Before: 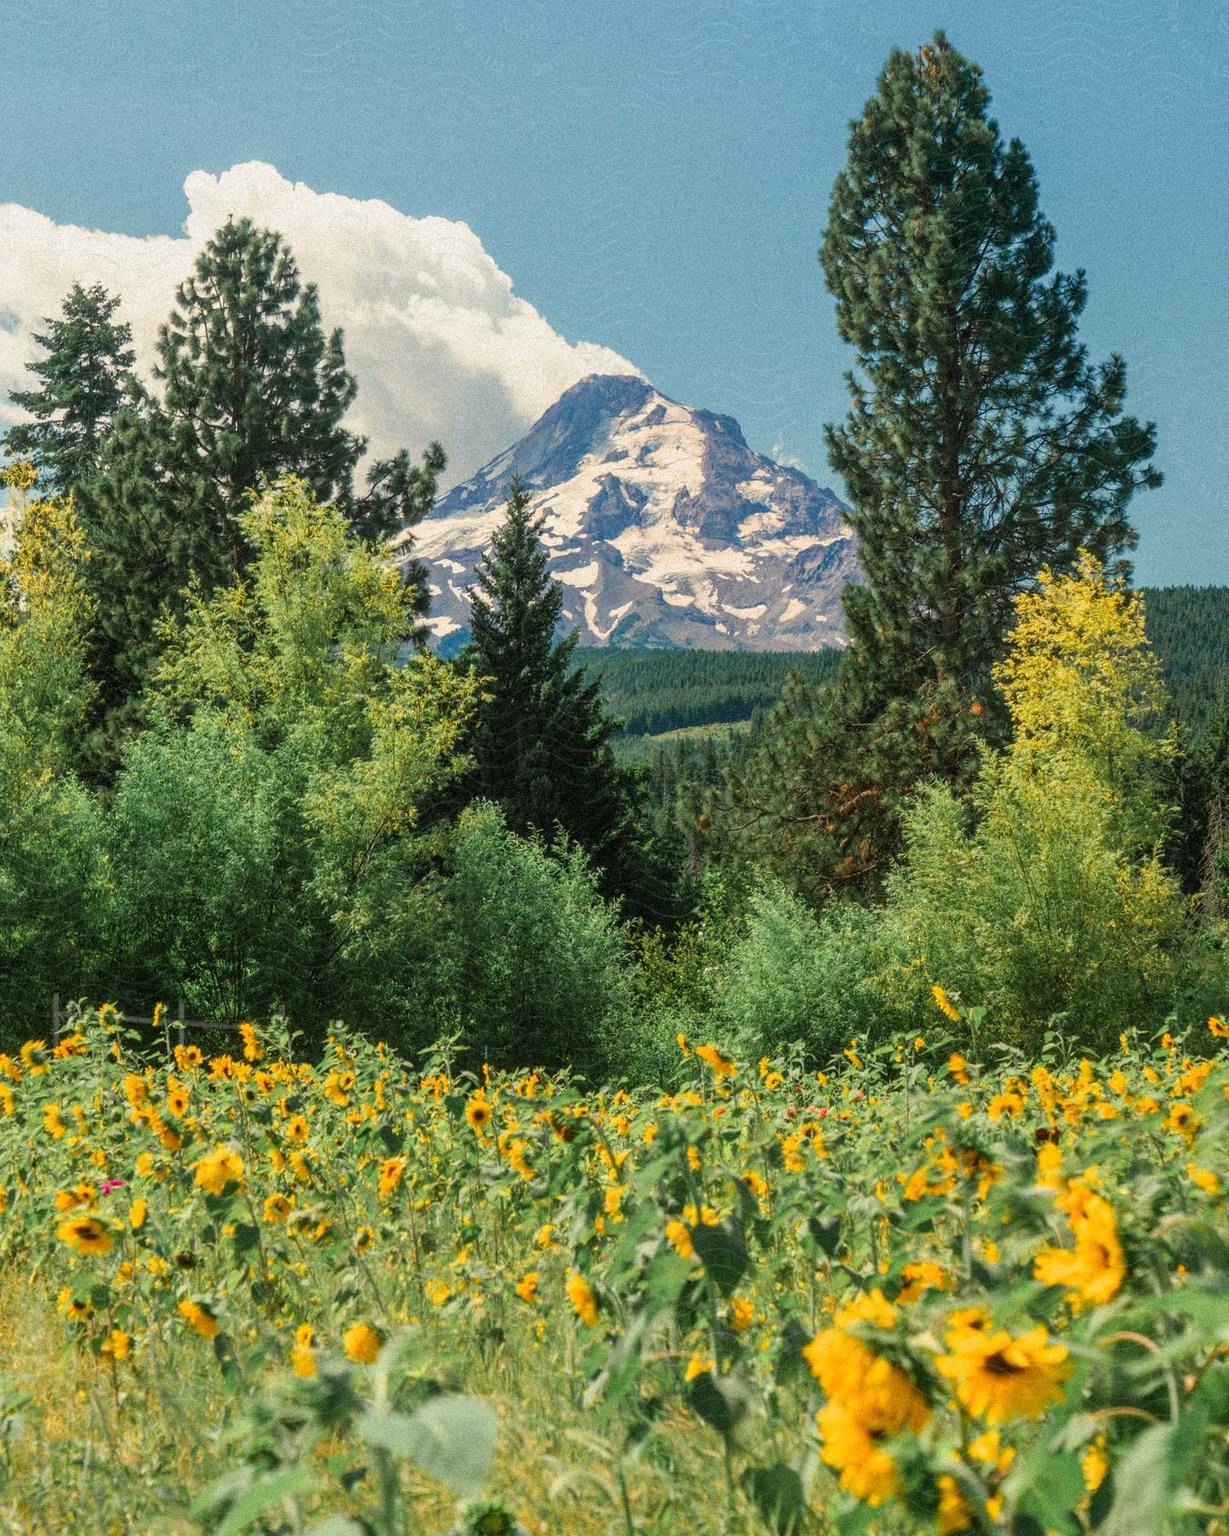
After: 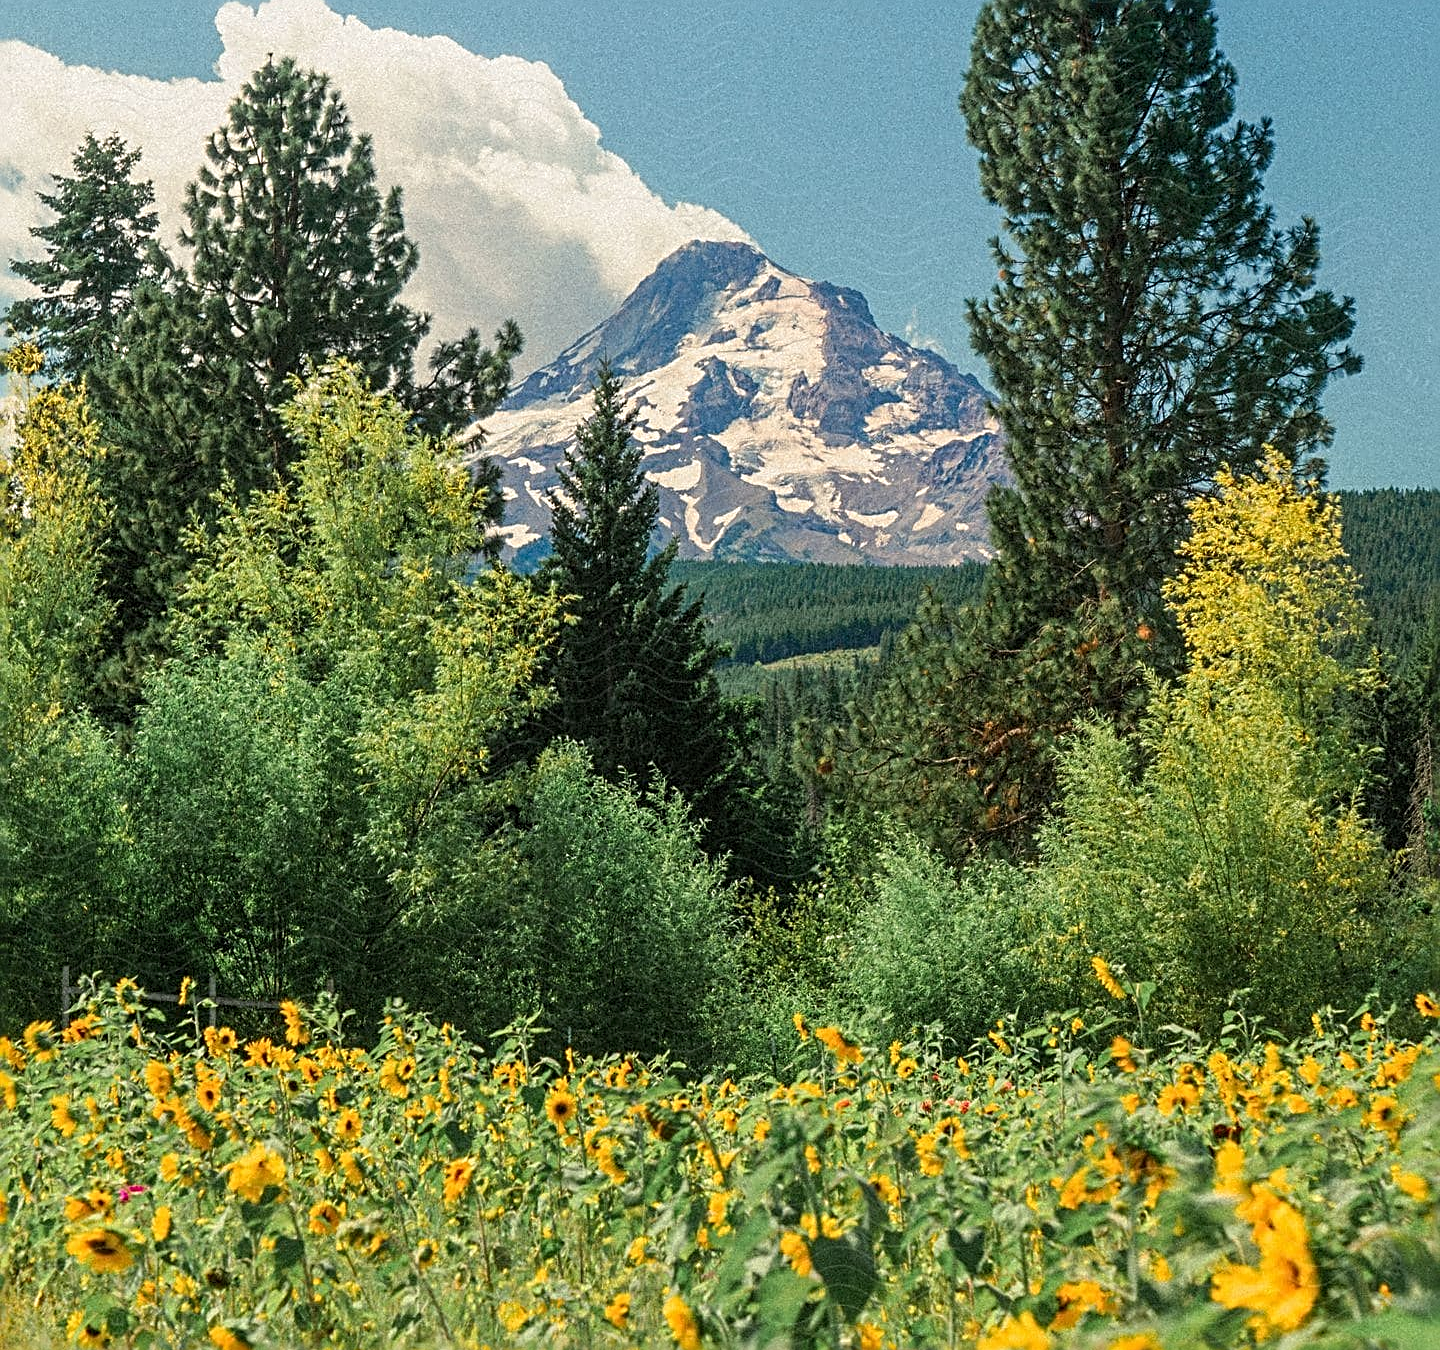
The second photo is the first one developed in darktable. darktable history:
sharpen: radius 3.025, amount 0.757
crop: top 11.038%, bottom 13.962%
